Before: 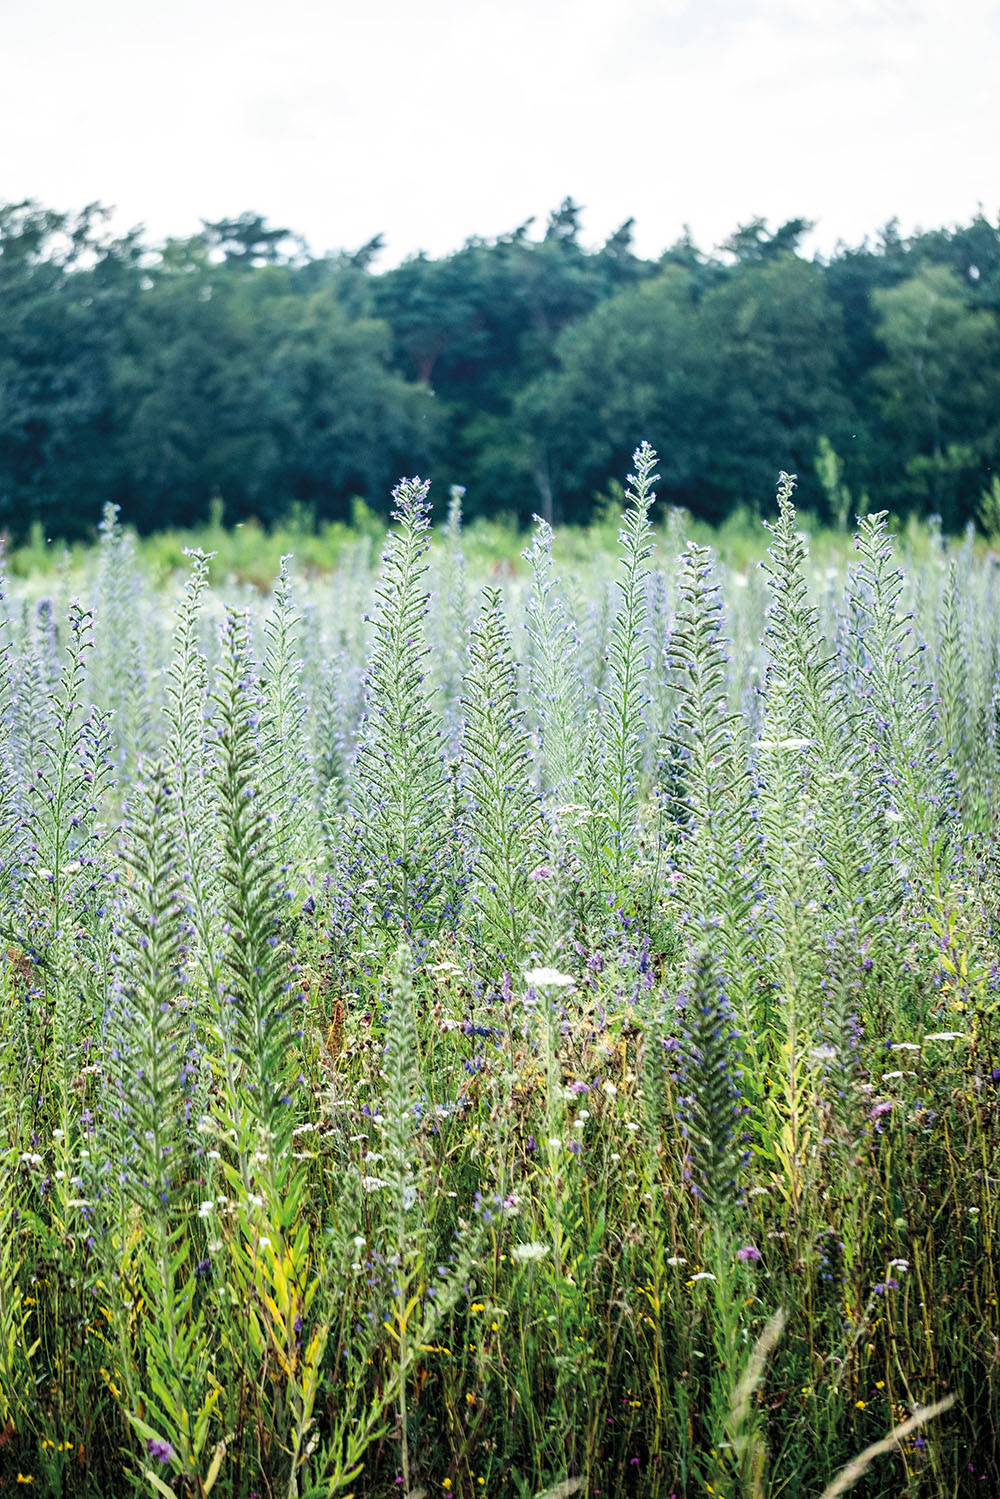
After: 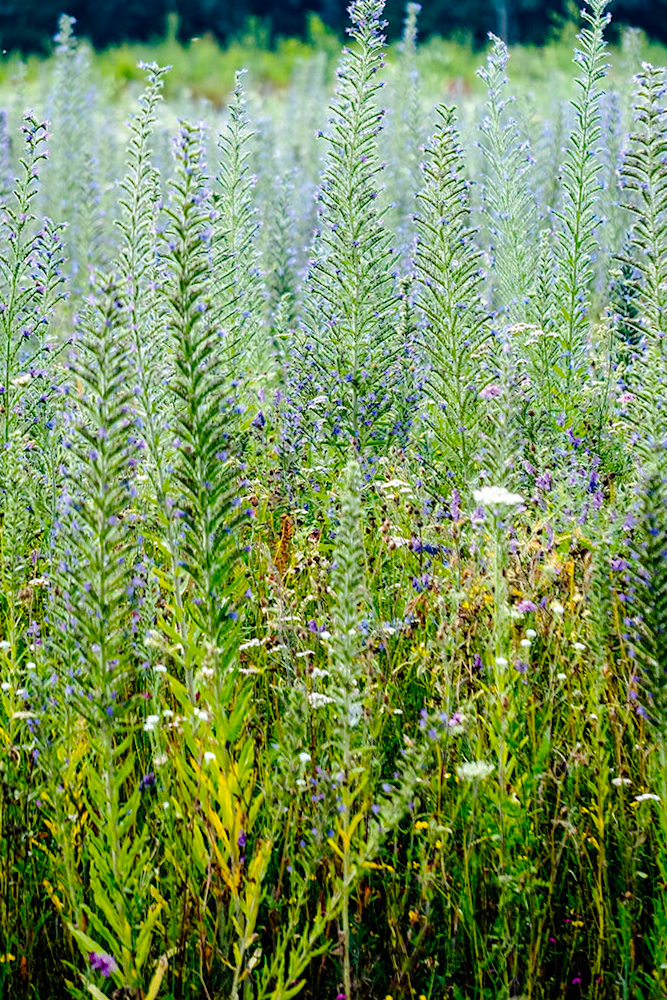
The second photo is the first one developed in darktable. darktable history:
color balance rgb: linear chroma grading › global chroma 10%, perceptual saturation grading › global saturation 30%, global vibrance 10%
crop and rotate: angle -0.82°, left 3.85%, top 31.828%, right 27.992%
tone equalizer: on, module defaults
tone curve: curves: ch0 [(0, 0) (0.003, 0.001) (0.011, 0.002) (0.025, 0.007) (0.044, 0.015) (0.069, 0.022) (0.1, 0.03) (0.136, 0.056) (0.177, 0.115) (0.224, 0.177) (0.277, 0.244) (0.335, 0.322) (0.399, 0.398) (0.468, 0.471) (0.543, 0.545) (0.623, 0.614) (0.709, 0.685) (0.801, 0.765) (0.898, 0.867) (1, 1)], preserve colors none
